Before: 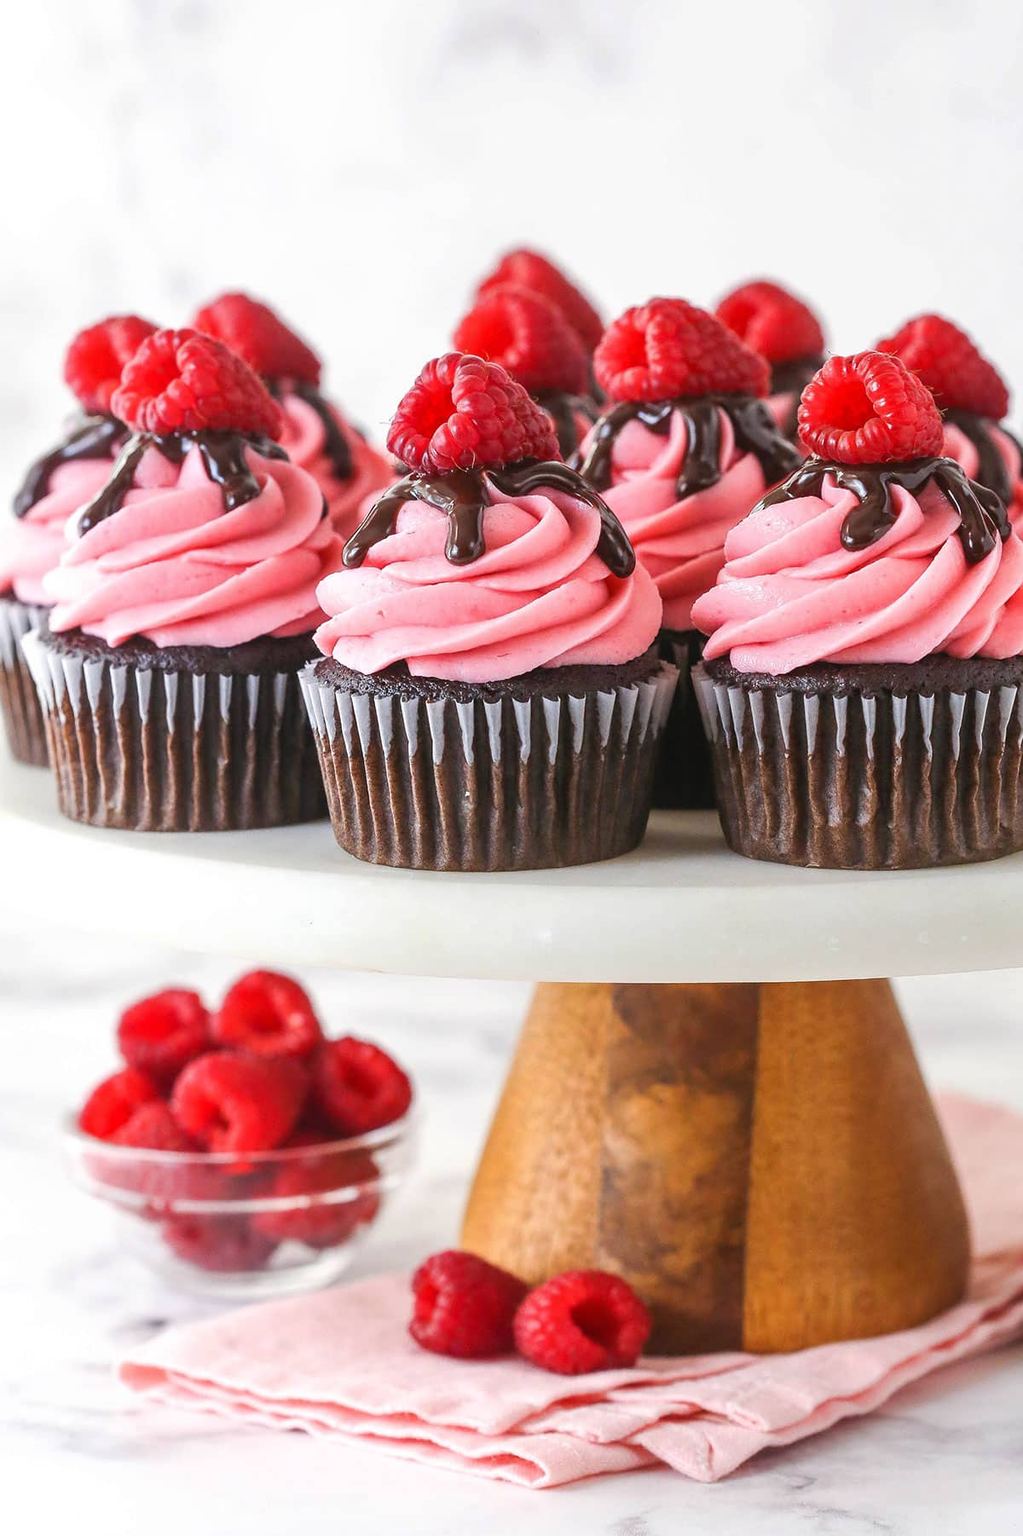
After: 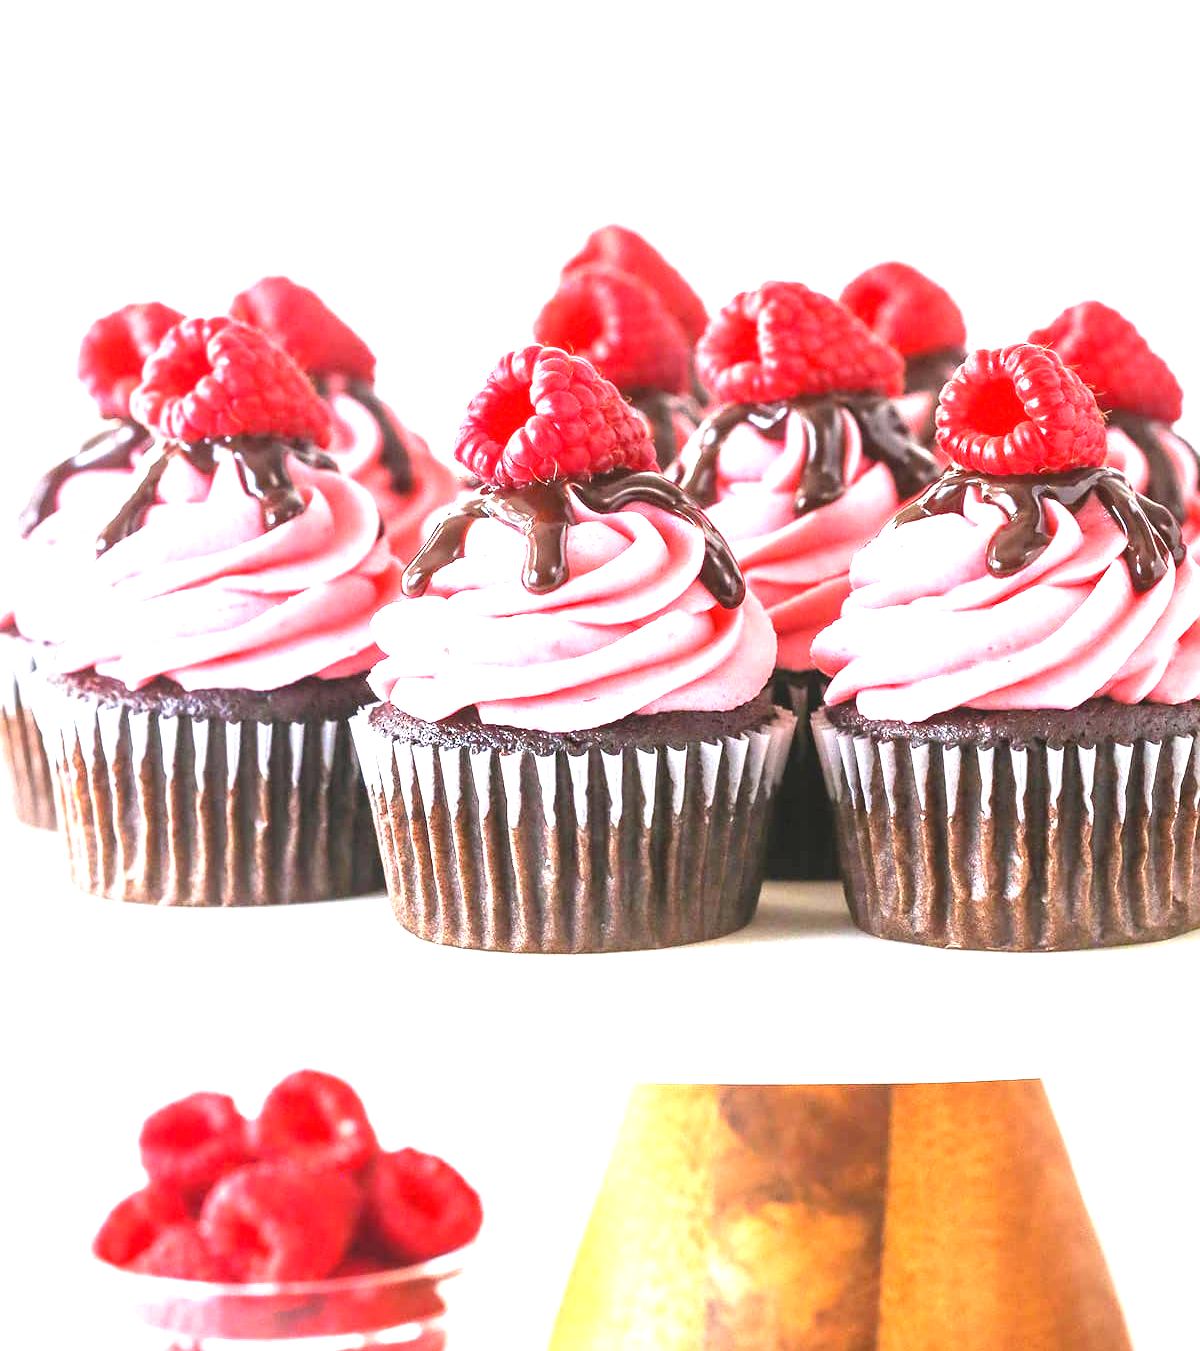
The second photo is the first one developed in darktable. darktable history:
exposure: black level correction 0, exposure 1.675 EV, compensate exposure bias true, compensate highlight preservation false
crop: top 3.857%, bottom 21.132%
